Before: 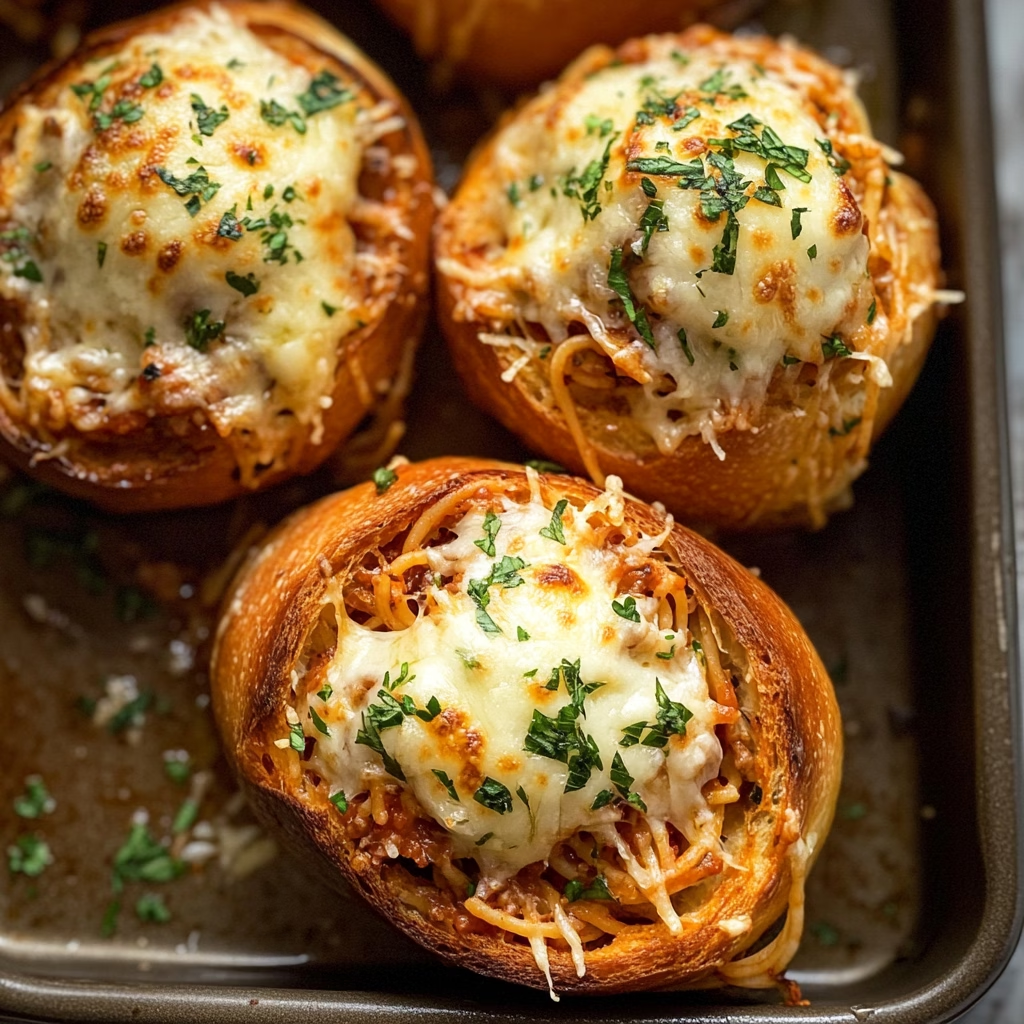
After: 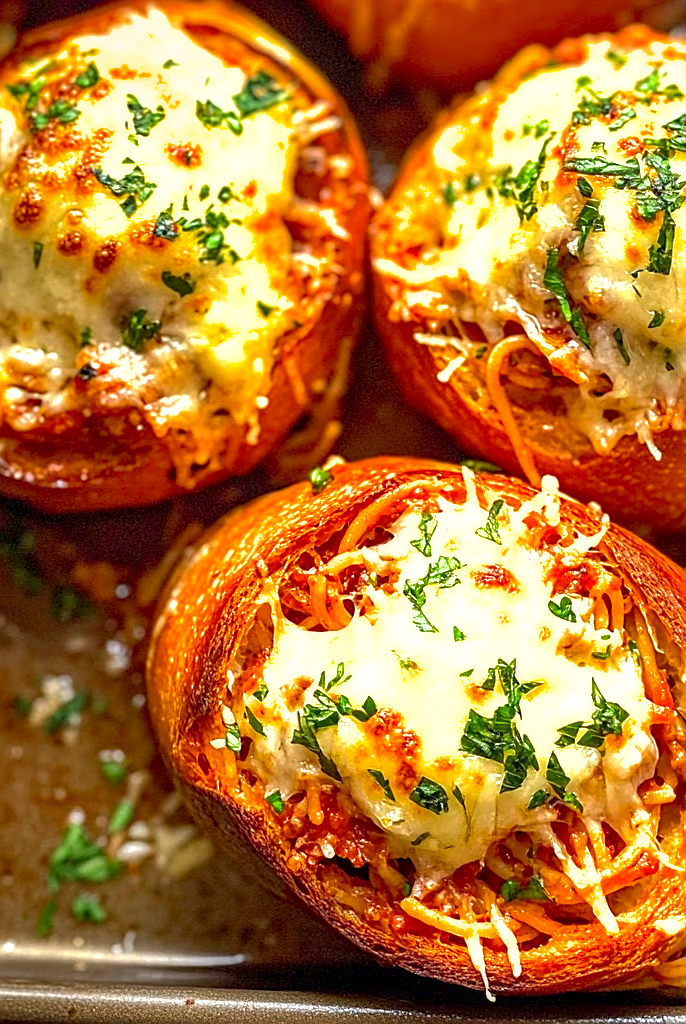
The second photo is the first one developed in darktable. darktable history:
exposure: black level correction 0, exposure 0.933 EV, compensate exposure bias true, compensate highlight preservation false
contrast brightness saturation: brightness -0.03, saturation 0.351
crop and rotate: left 6.28%, right 26.647%
local contrast: on, module defaults
sharpen: on, module defaults
shadows and highlights: on, module defaults
